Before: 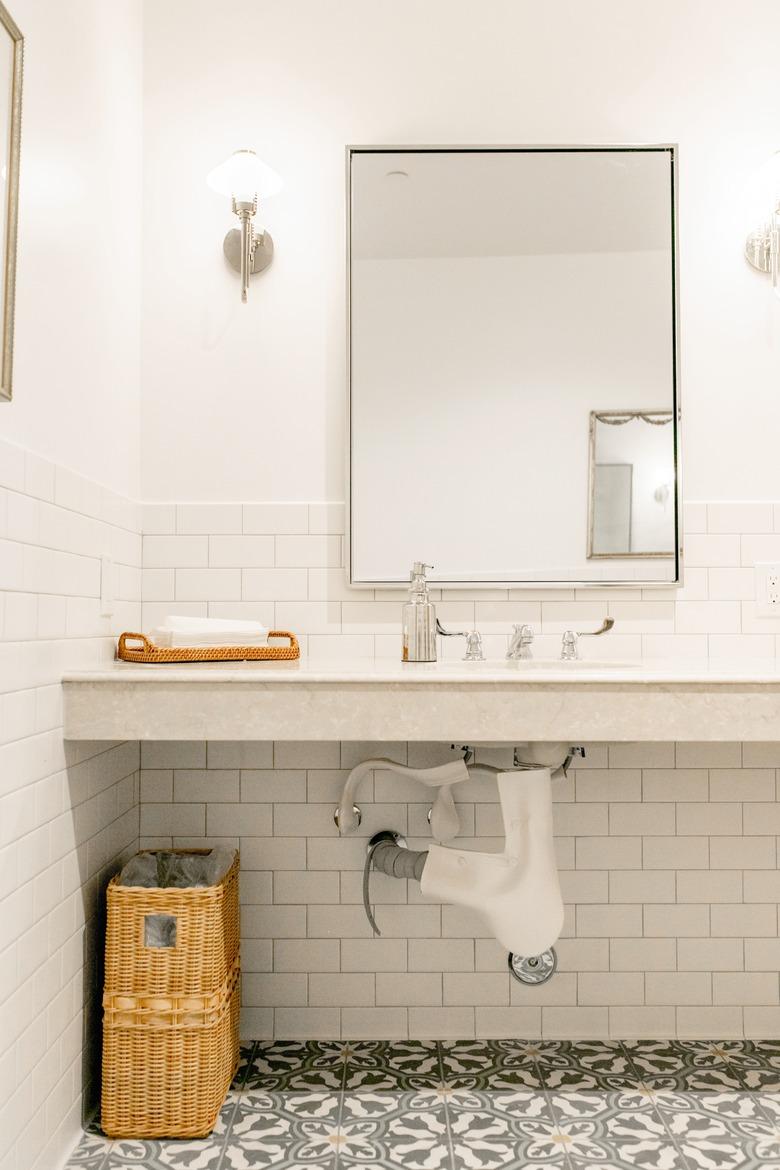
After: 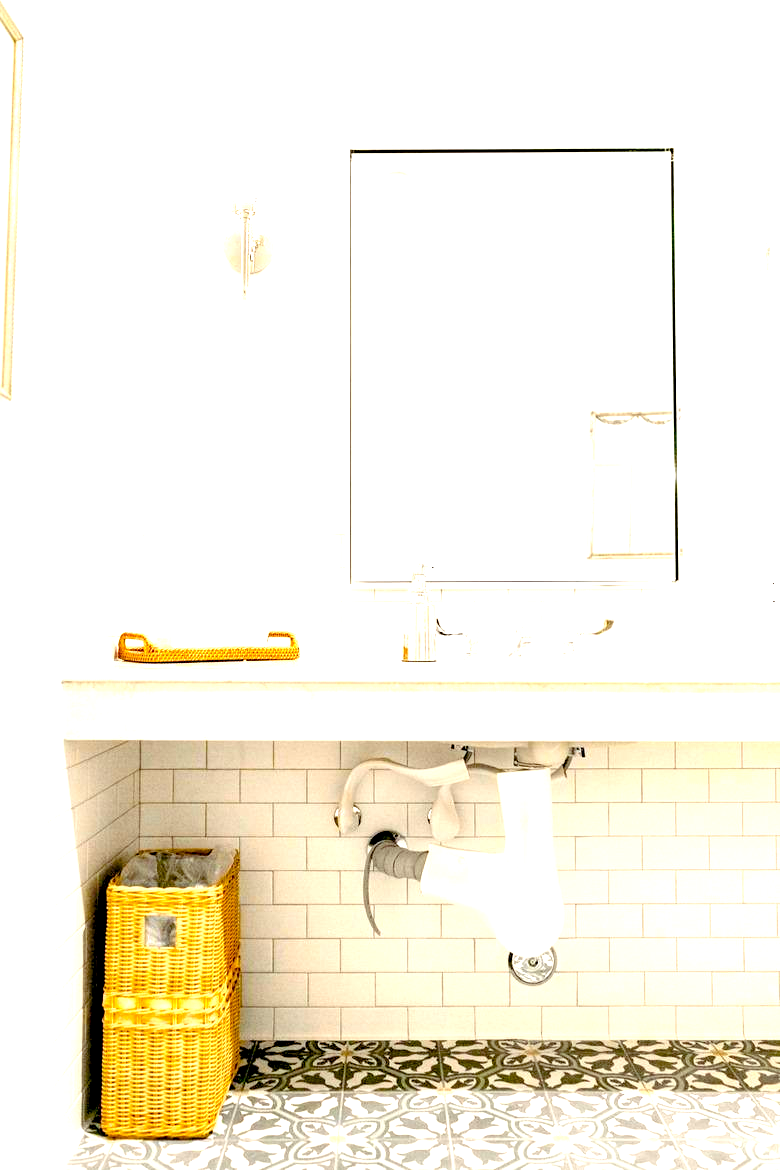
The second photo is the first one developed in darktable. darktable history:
exposure: black level correction 0.009, exposure 1.432 EV, compensate highlight preservation false
color balance rgb: shadows lift › luminance 0.422%, shadows lift › chroma 6.915%, shadows lift › hue 301.05°, perceptual saturation grading › global saturation 18.031%, global vibrance 20%
